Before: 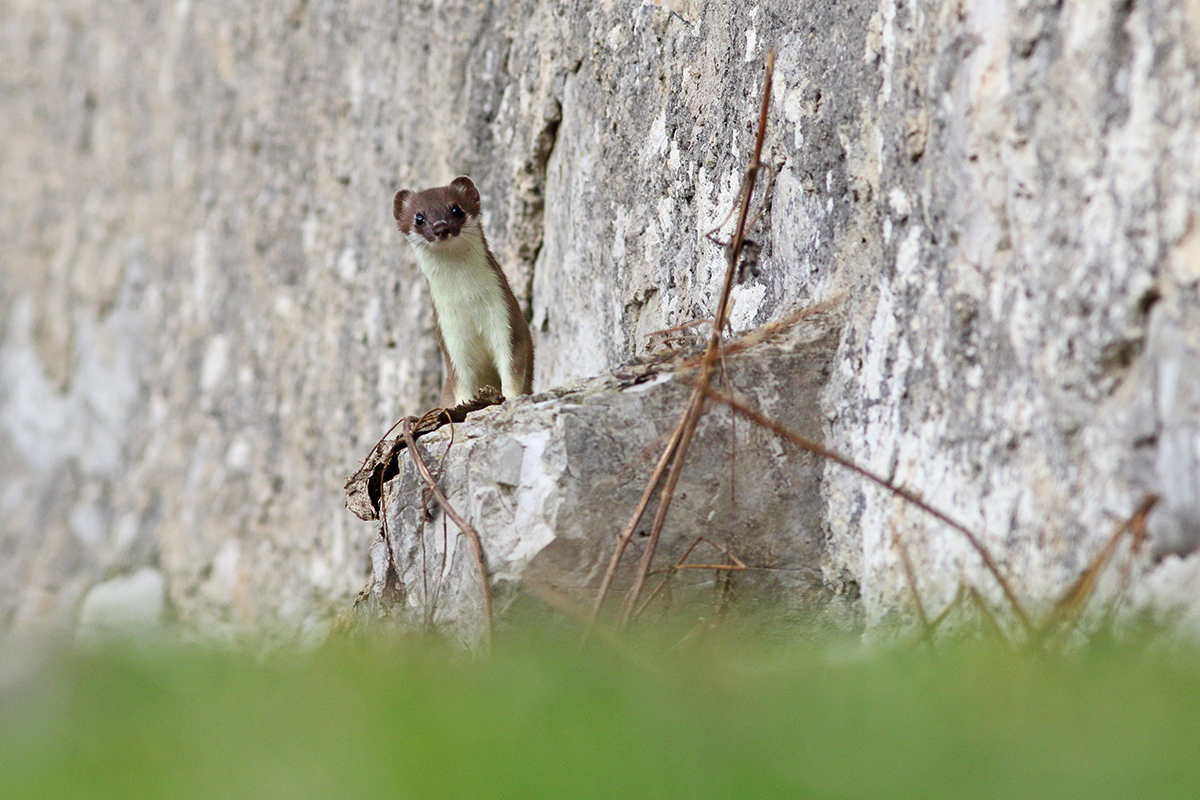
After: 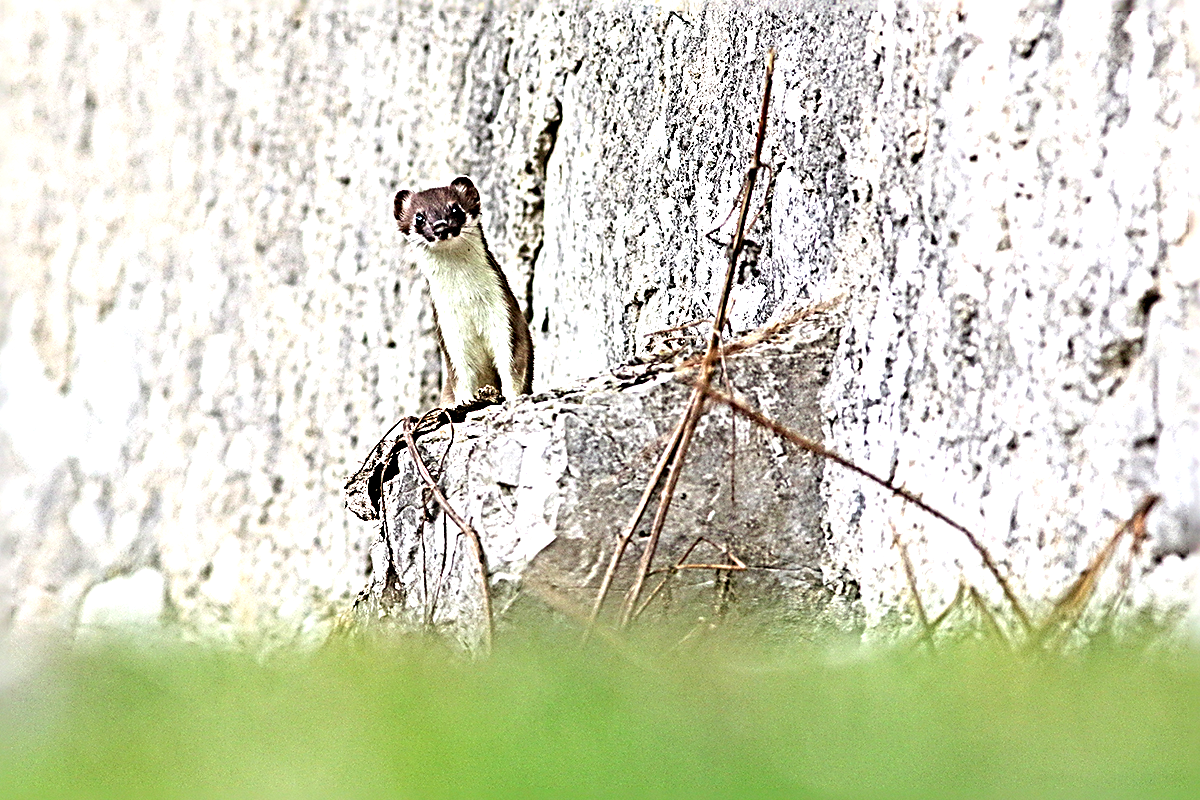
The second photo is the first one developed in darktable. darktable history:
sharpen: radius 4.019, amount 1.985
tone equalizer: -8 EV -1.12 EV, -7 EV -1.05 EV, -6 EV -0.832 EV, -5 EV -0.549 EV, -3 EV 0.575 EV, -2 EV 0.866 EV, -1 EV 0.986 EV, +0 EV 1.08 EV
